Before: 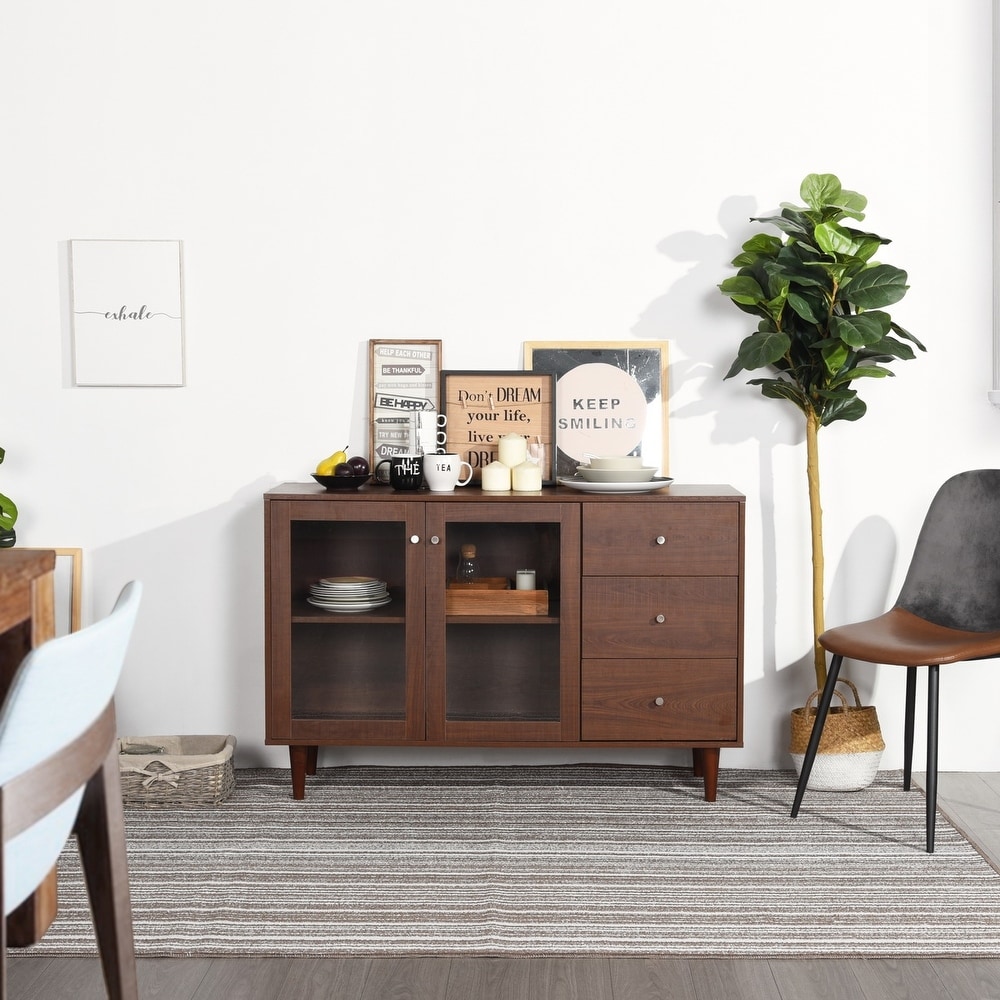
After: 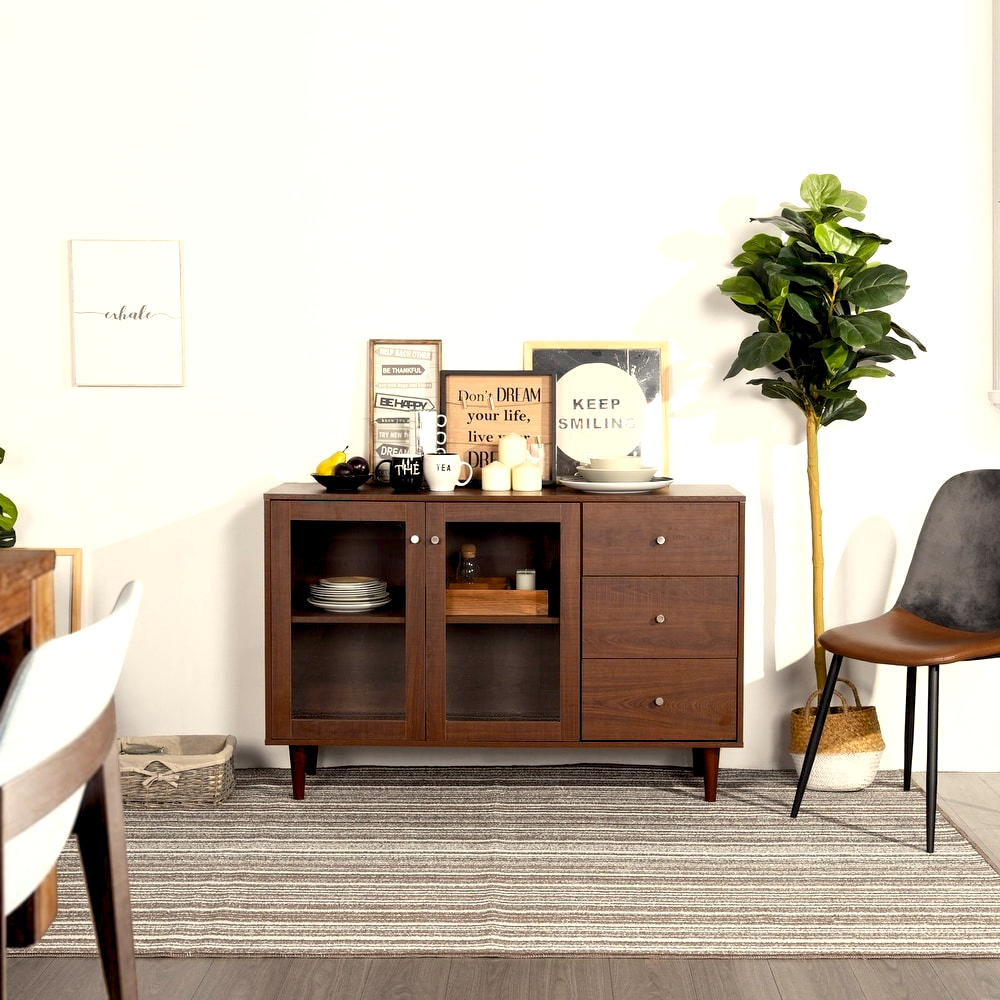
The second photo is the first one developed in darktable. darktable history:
color balance rgb: power › chroma 0.703%, power › hue 60°, highlights gain › chroma 3.072%, highlights gain › hue 75.47°, global offset › luminance -1.434%, perceptual saturation grading › global saturation 0.873%, perceptual brilliance grading › highlights 10.012%, perceptual brilliance grading › mid-tones 4.912%, global vibrance 9.158%
